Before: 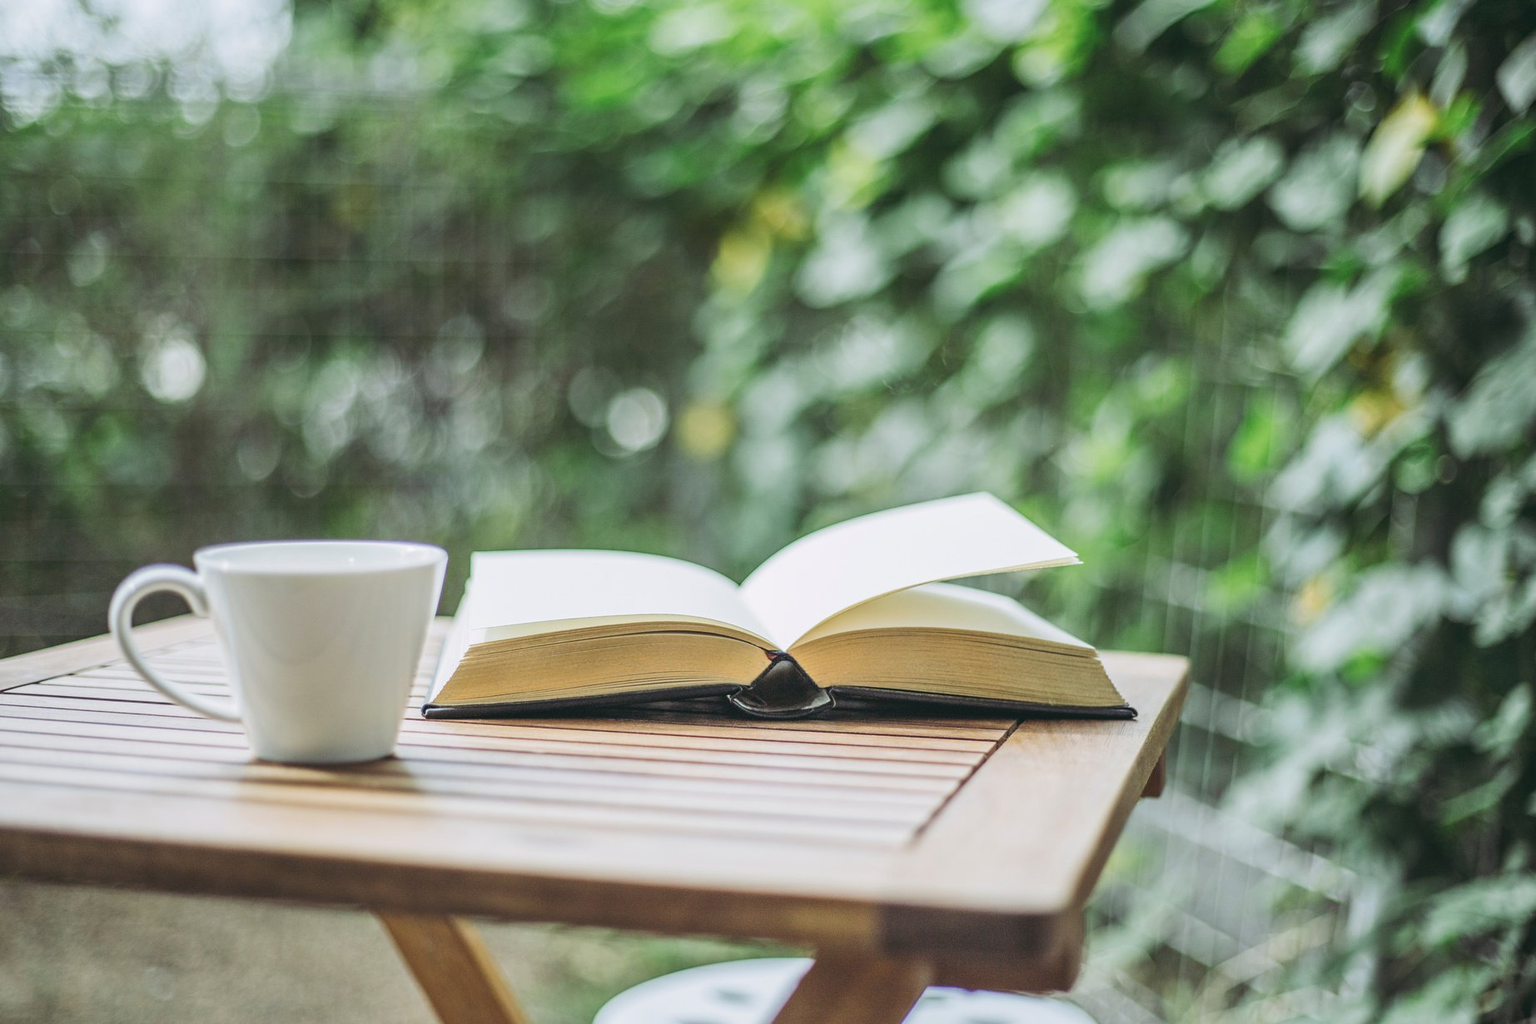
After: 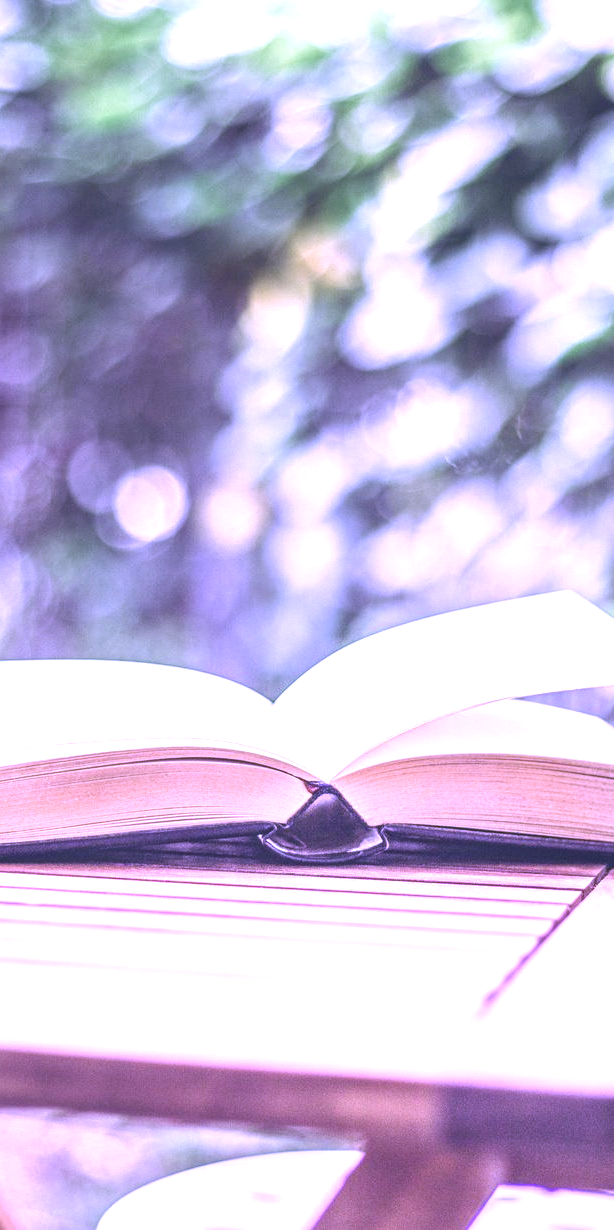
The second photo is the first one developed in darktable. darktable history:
exposure: exposure 1.16 EV, compensate exposure bias true, compensate highlight preservation false
local contrast: on, module defaults
color calibration: illuminant custom, x 0.379, y 0.481, temperature 4443.07 K
crop: left 33.36%, right 33.36%
